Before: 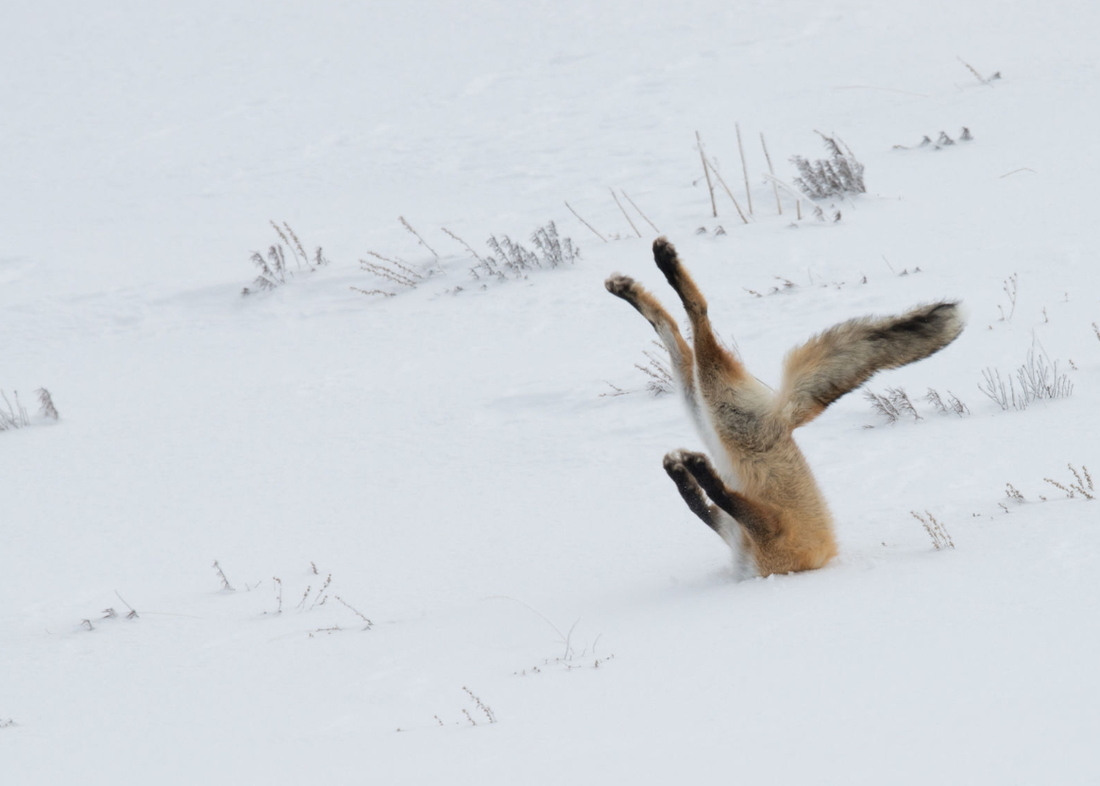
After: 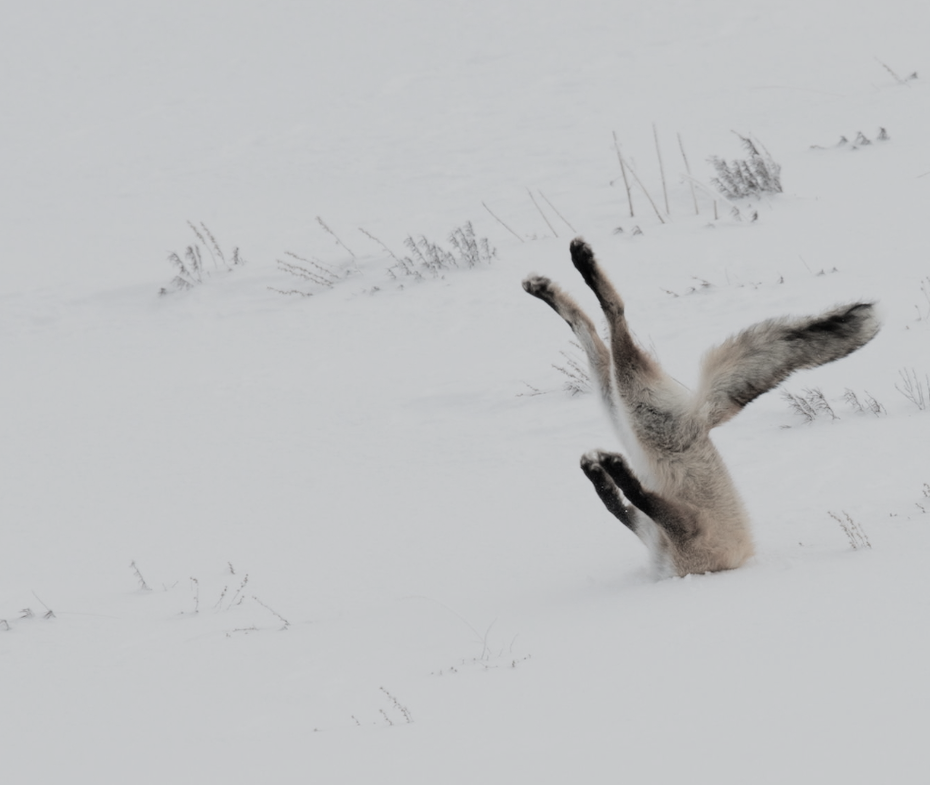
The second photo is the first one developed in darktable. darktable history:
filmic rgb: black relative exposure -7.65 EV, white relative exposure 3.99 EV, threshold 3.02 EV, hardness 4.01, contrast 1.098, highlights saturation mix -30.3%, color science v5 (2021), contrast in shadows safe, contrast in highlights safe, enable highlight reconstruction true
crop: left 7.553%, right 7.867%
